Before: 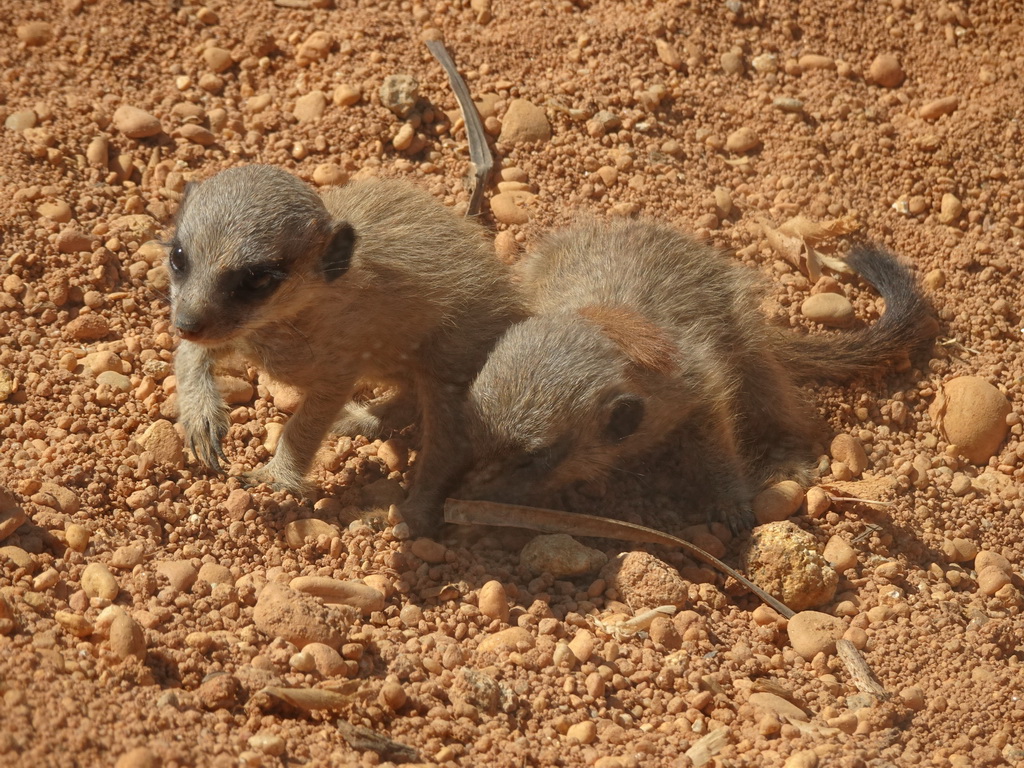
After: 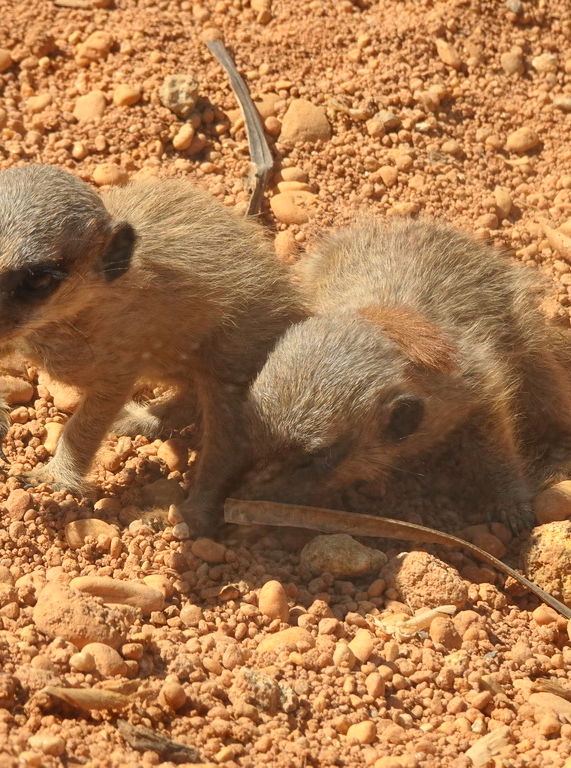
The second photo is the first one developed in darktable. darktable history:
crop: left 21.533%, right 22.655%
contrast brightness saturation: contrast 0.203, brightness 0.156, saturation 0.22
